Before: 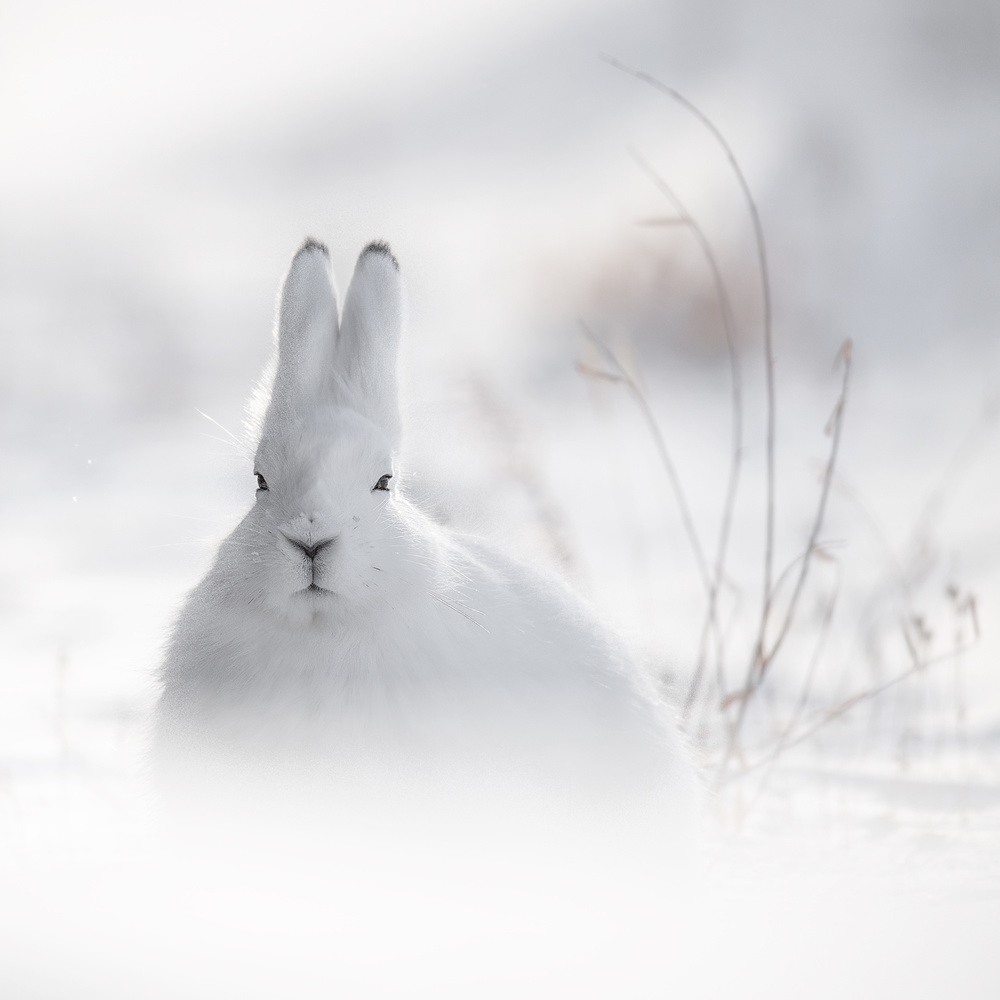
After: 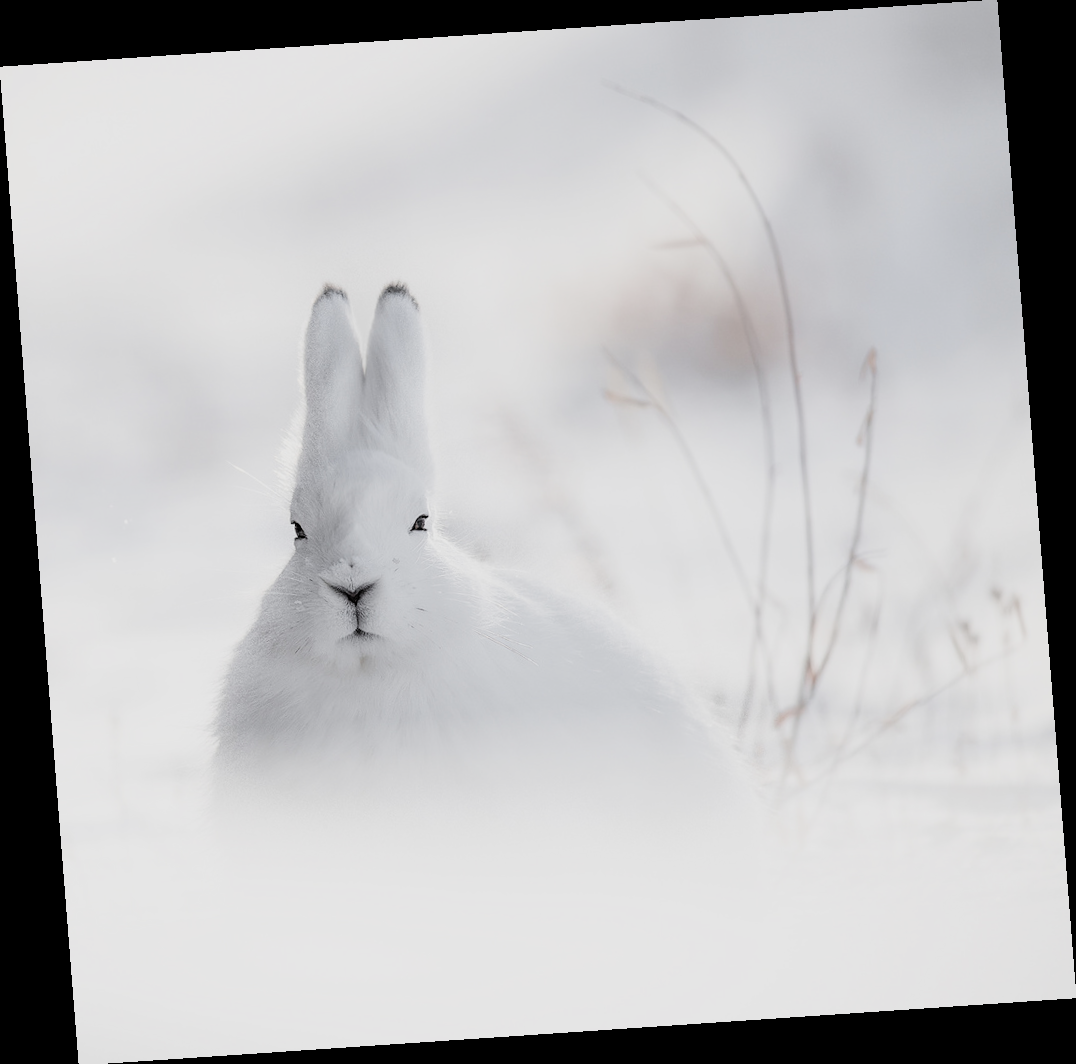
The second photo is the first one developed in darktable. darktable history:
rotate and perspective: rotation -4.2°, shear 0.006, automatic cropping off
filmic rgb: black relative exposure -5 EV, hardness 2.88, contrast 1.4, highlights saturation mix -30%
